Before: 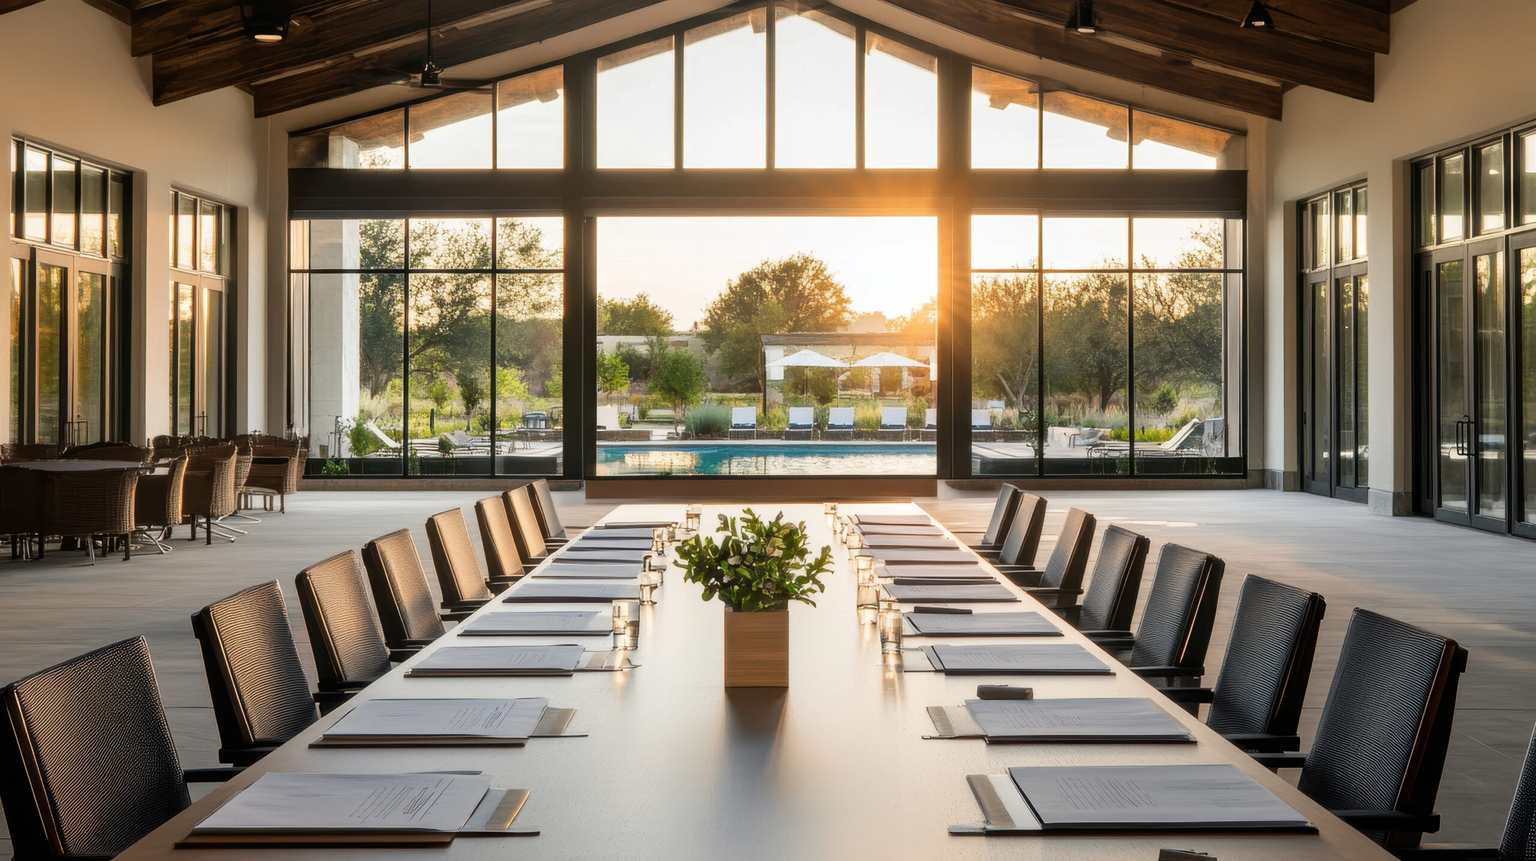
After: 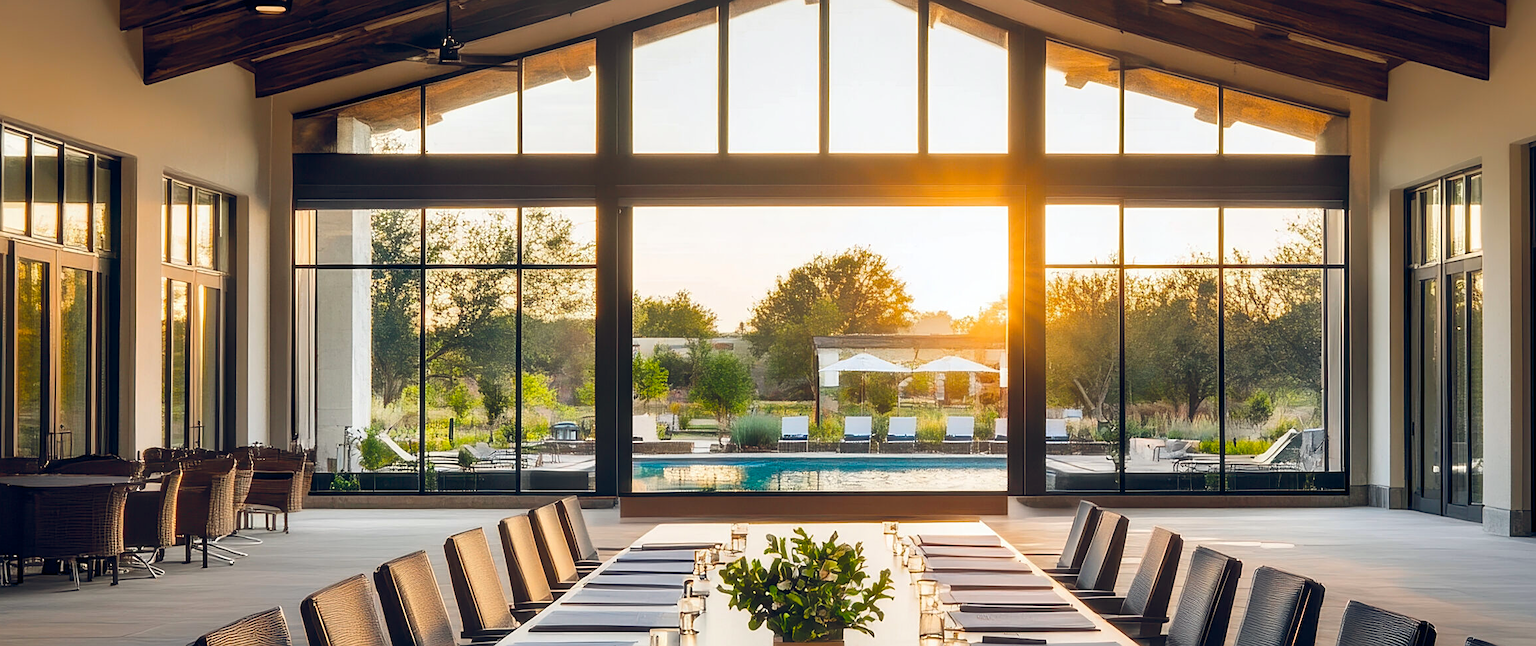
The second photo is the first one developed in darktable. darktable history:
crop: left 1.509%, top 3.448%, right 7.742%, bottom 28.435%
color balance rgb: global offset › chroma 0.121%, global offset › hue 253.78°, perceptual saturation grading › global saturation 30.593%
sharpen: on, module defaults
